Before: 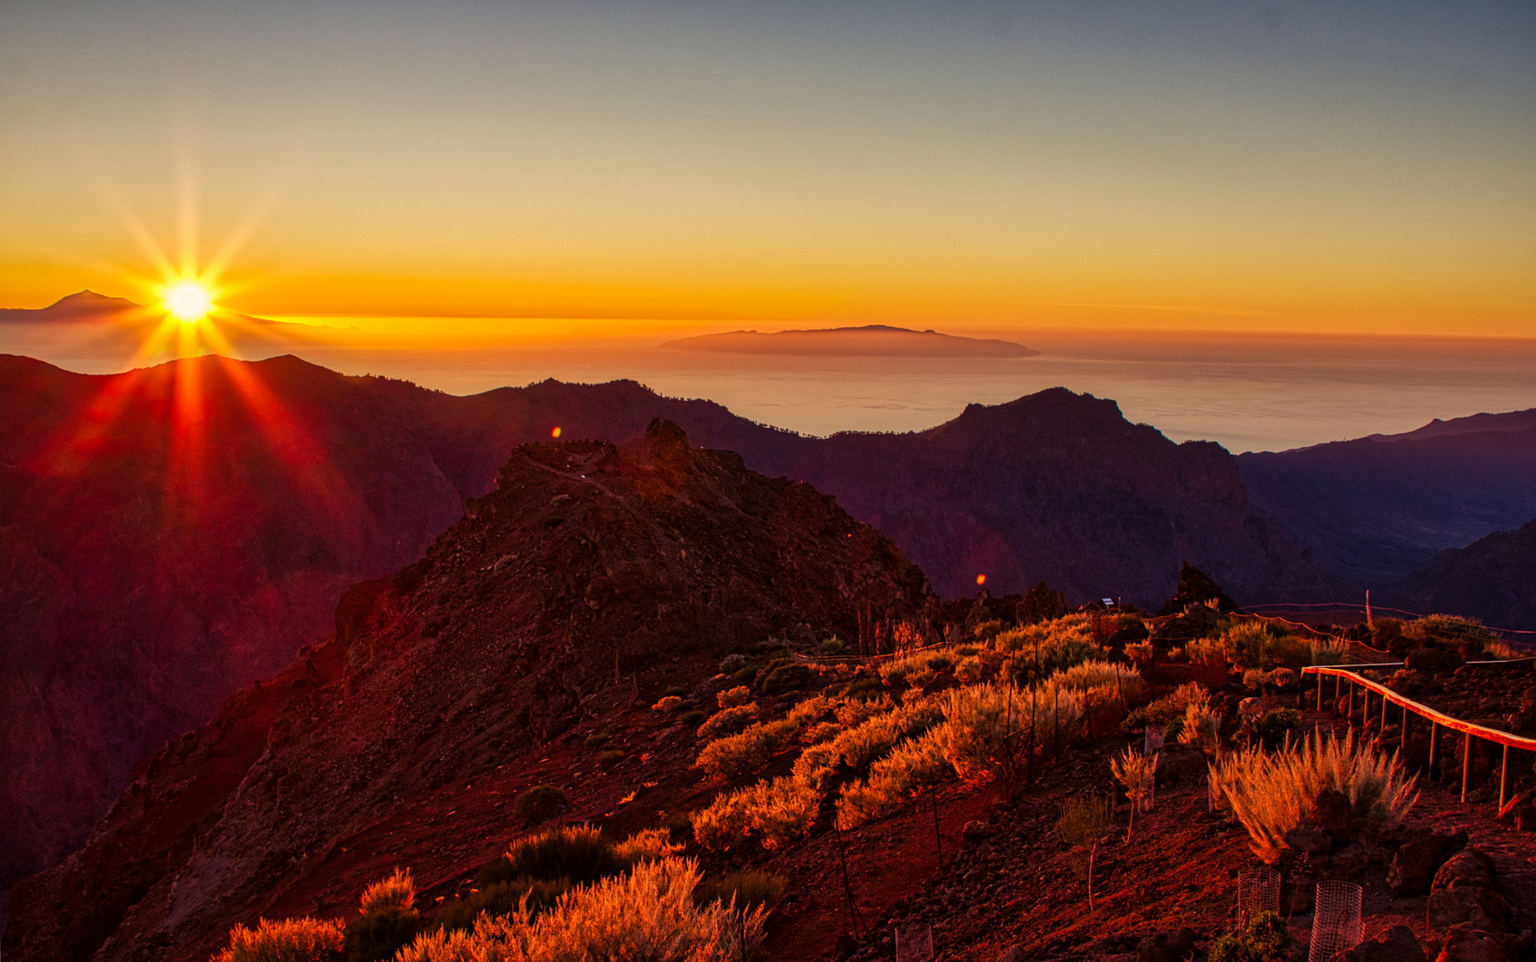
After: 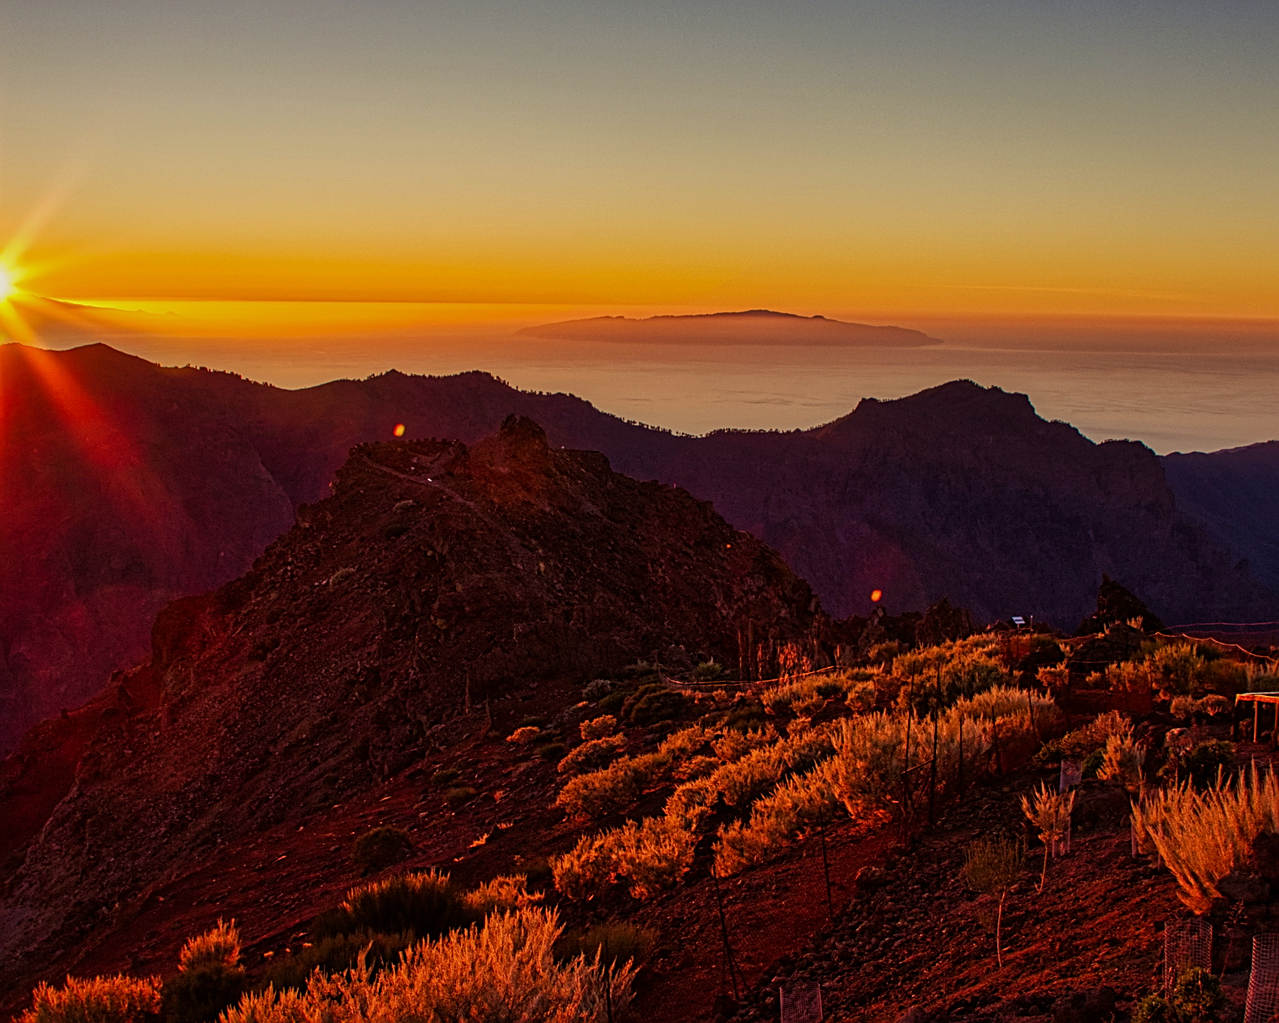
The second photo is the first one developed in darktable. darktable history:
sharpen: on, module defaults
crop and rotate: left 13.15%, top 5.251%, right 12.609%
exposure: exposure -0.36 EV, compensate highlight preservation false
